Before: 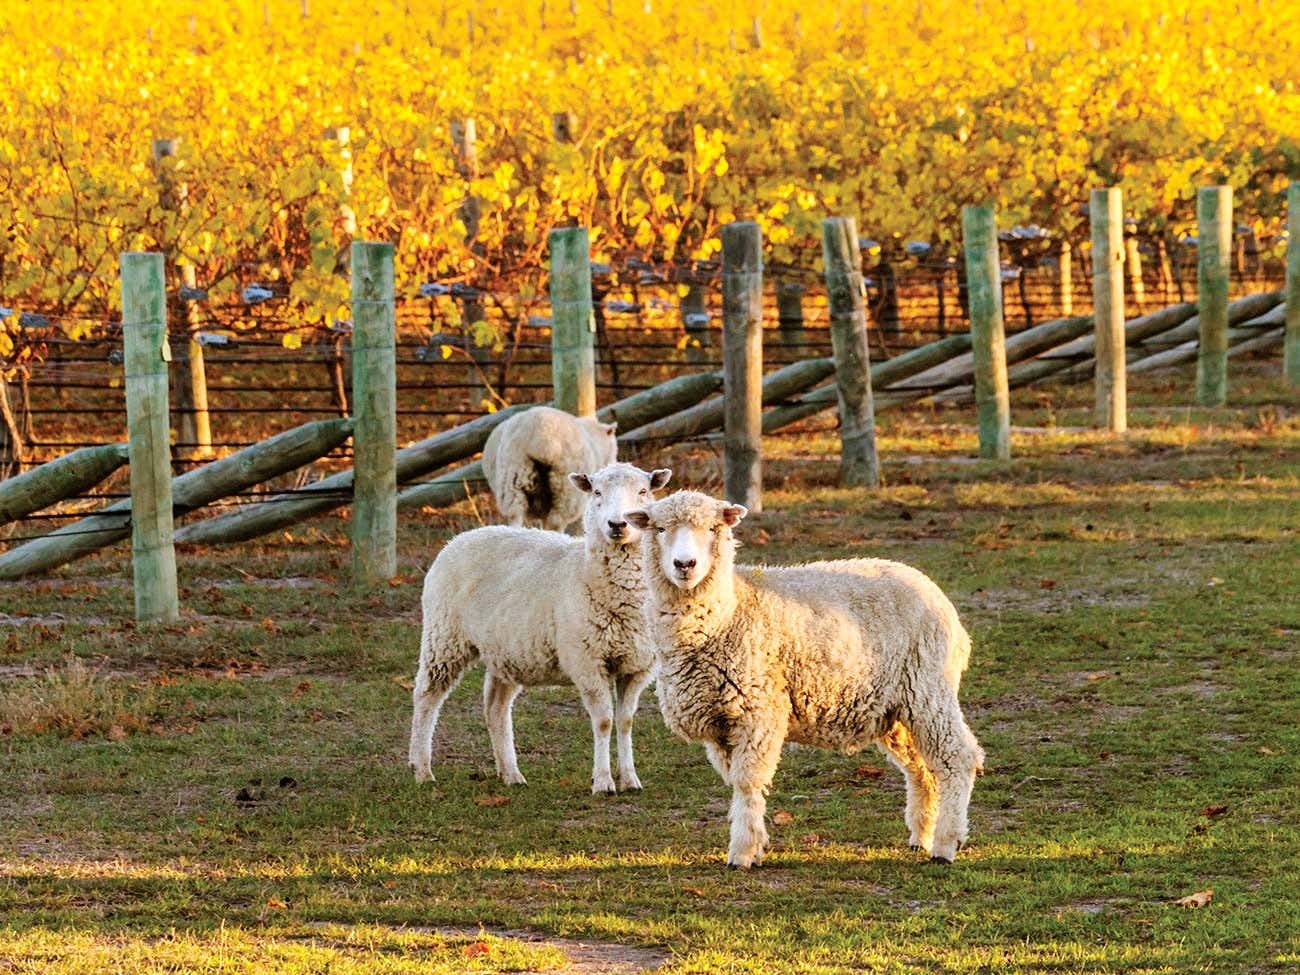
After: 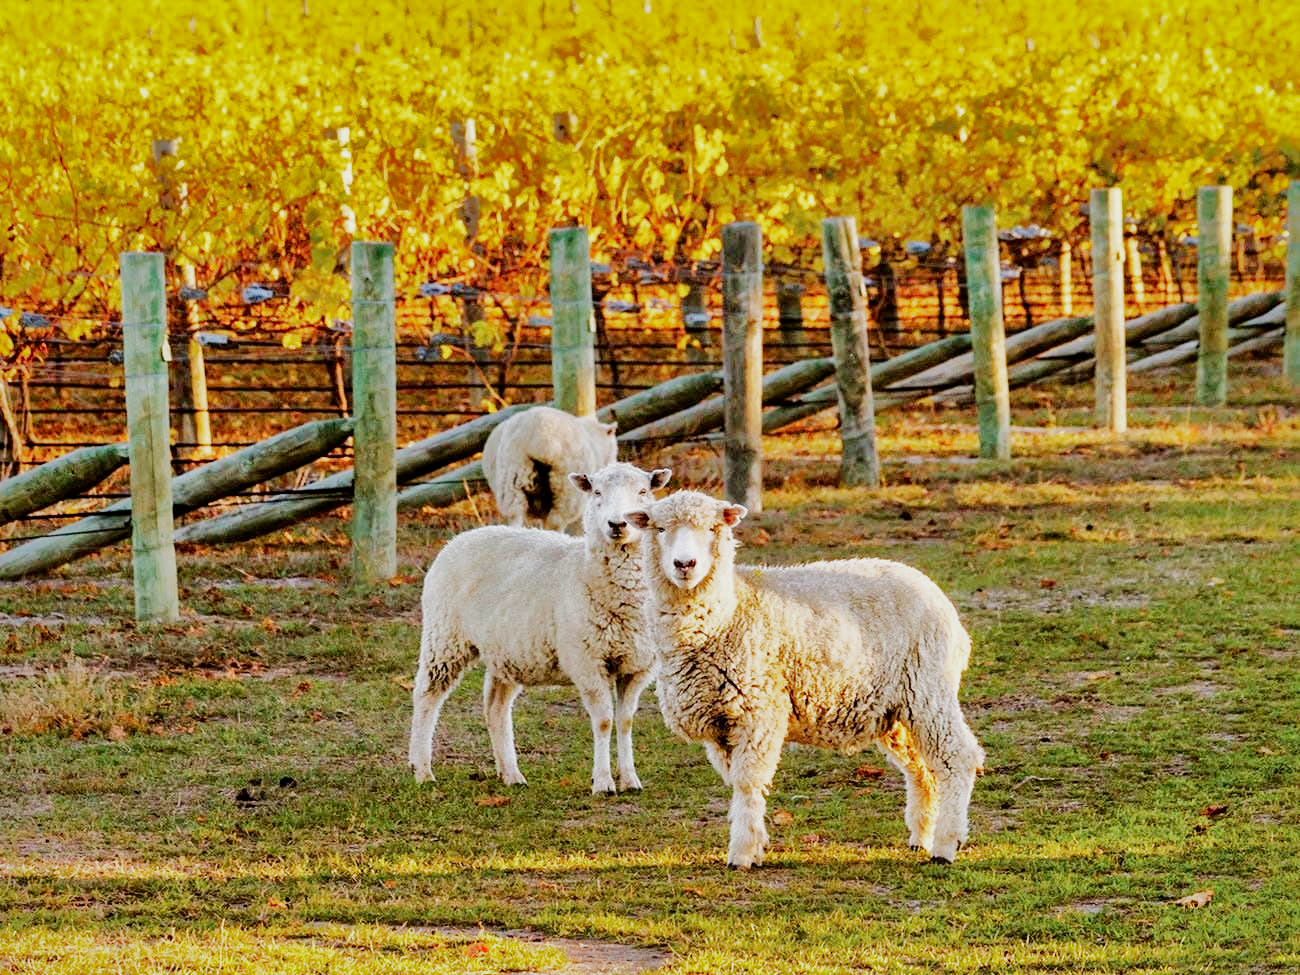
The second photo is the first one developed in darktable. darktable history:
shadows and highlights: shadows -19.91, highlights -73.15
exposure: black level correction 0, exposure 0.7 EV, compensate exposure bias true, compensate highlight preservation false
filmic rgb: black relative exposure -16 EV, white relative exposure 5.31 EV, hardness 5.9, contrast 1.25, preserve chrominance no, color science v5 (2021)
